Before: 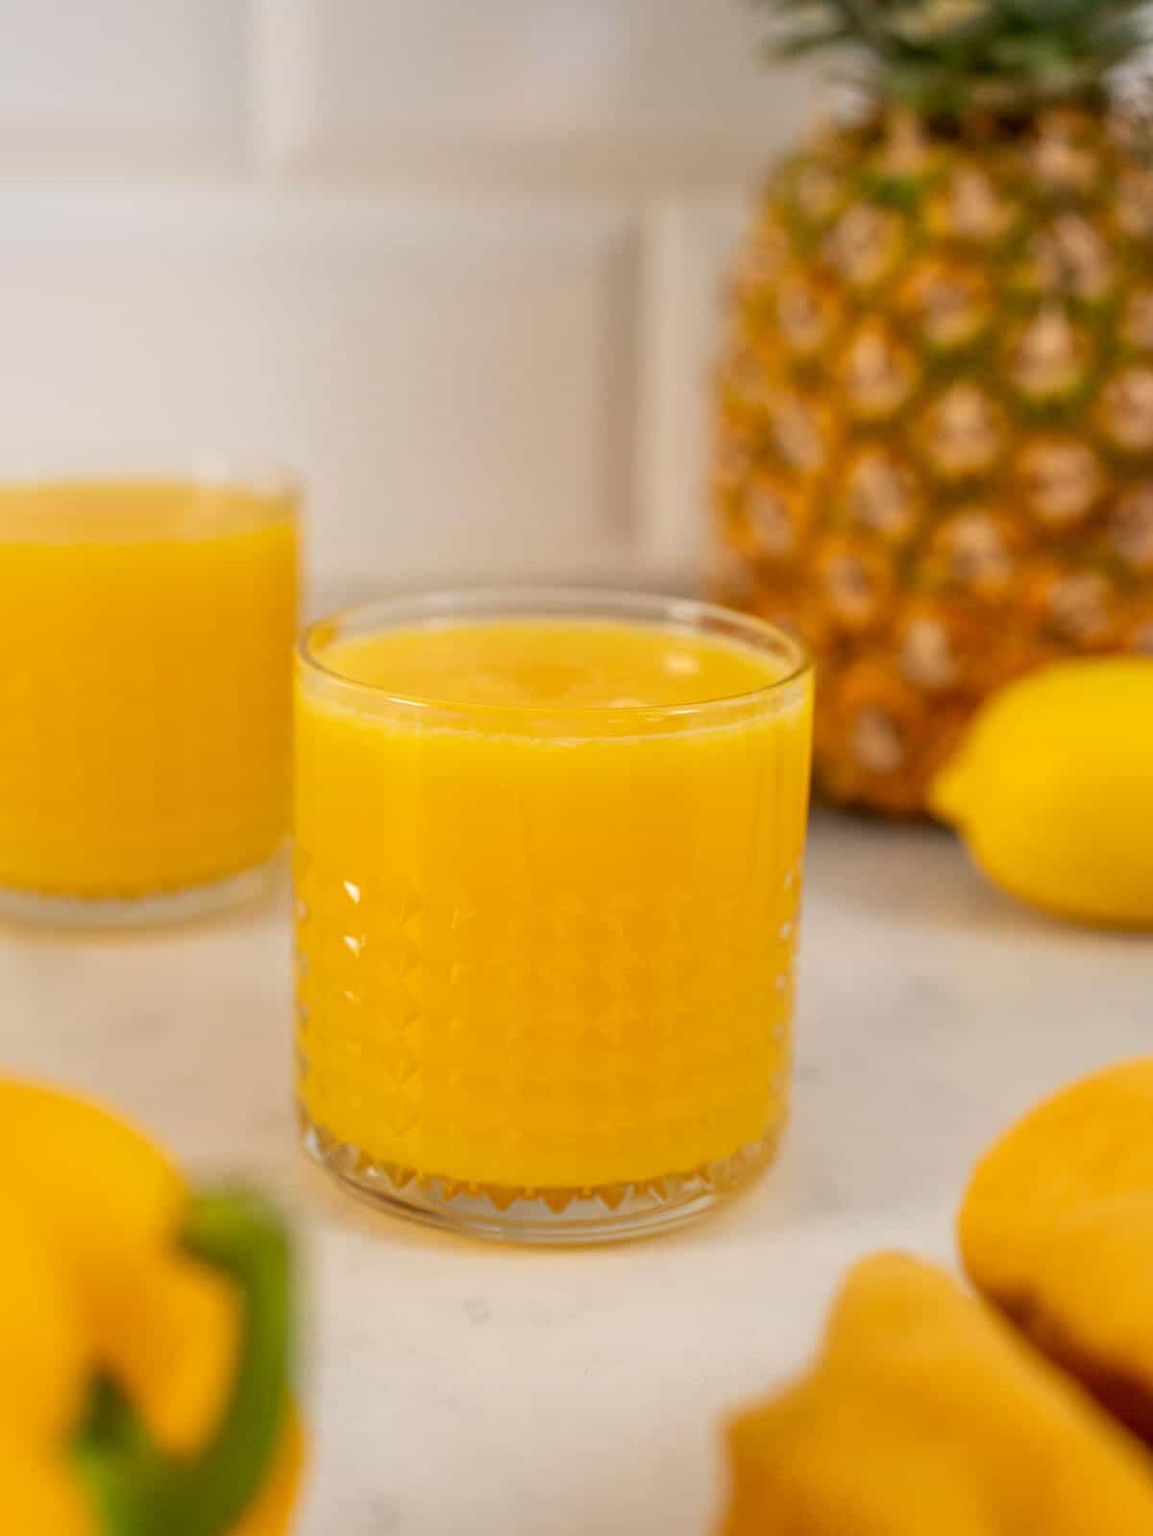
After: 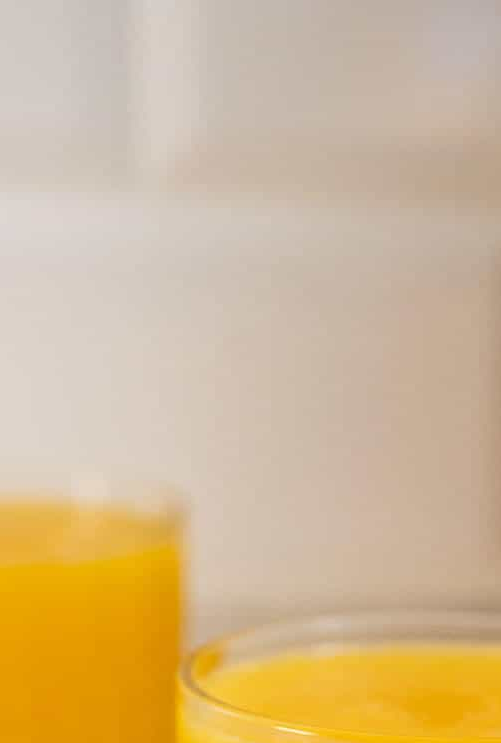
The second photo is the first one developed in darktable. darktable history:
crop and rotate: left 10.825%, top 0.112%, right 47.419%, bottom 53.378%
